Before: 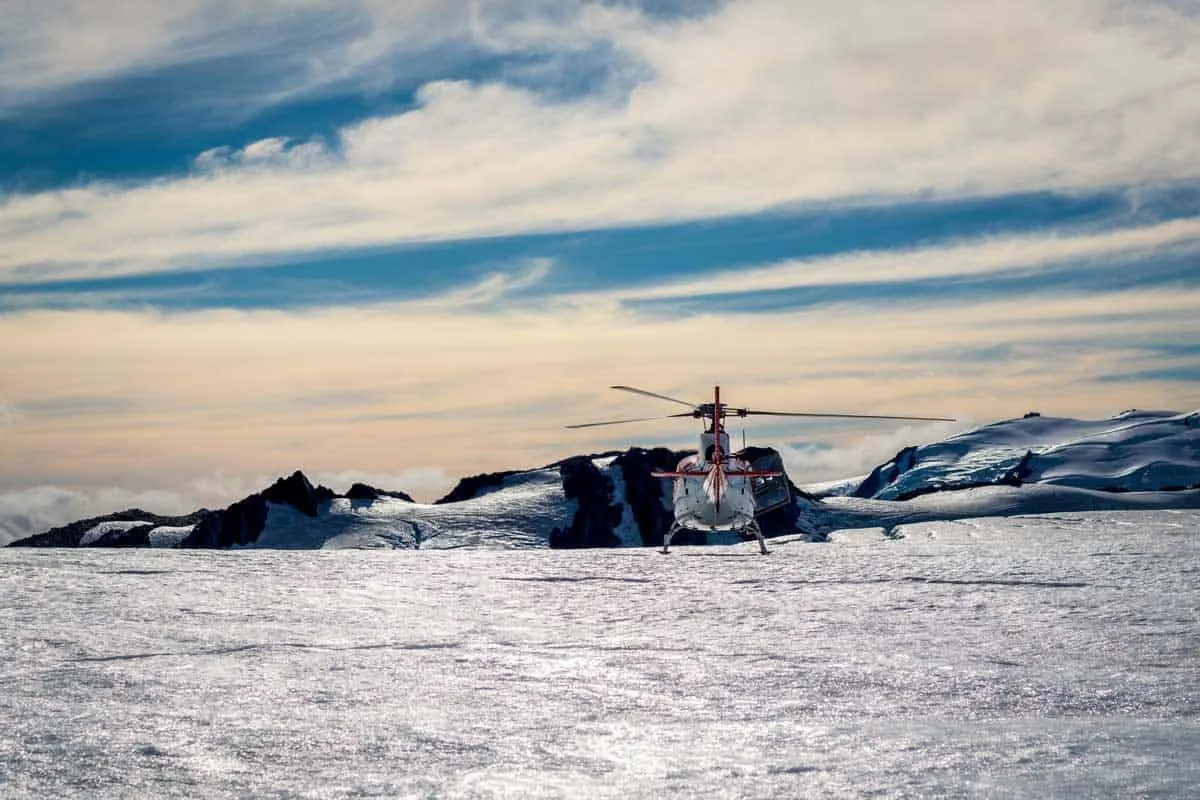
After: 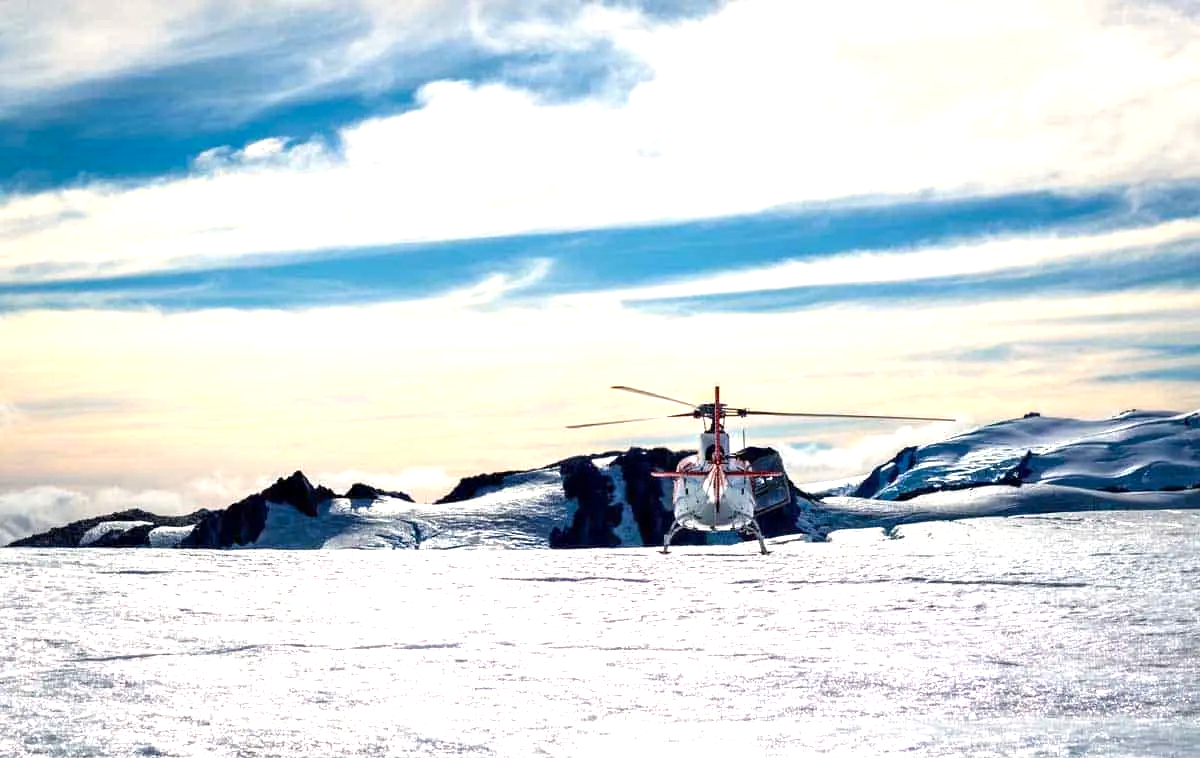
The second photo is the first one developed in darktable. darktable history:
contrast equalizer: y [[0.5, 0.488, 0.462, 0.461, 0.491, 0.5], [0.5 ×6], [0.5 ×6], [0 ×6], [0 ×6]], mix -0.217
exposure: exposure 1 EV, compensate highlight preservation false
color balance rgb: perceptual saturation grading › global saturation -2.229%, perceptual saturation grading › highlights -6.979%, perceptual saturation grading › mid-tones 8.145%, perceptual saturation grading › shadows 4.849%, global vibrance 19.741%
crop and rotate: top 0.01%, bottom 5.156%
